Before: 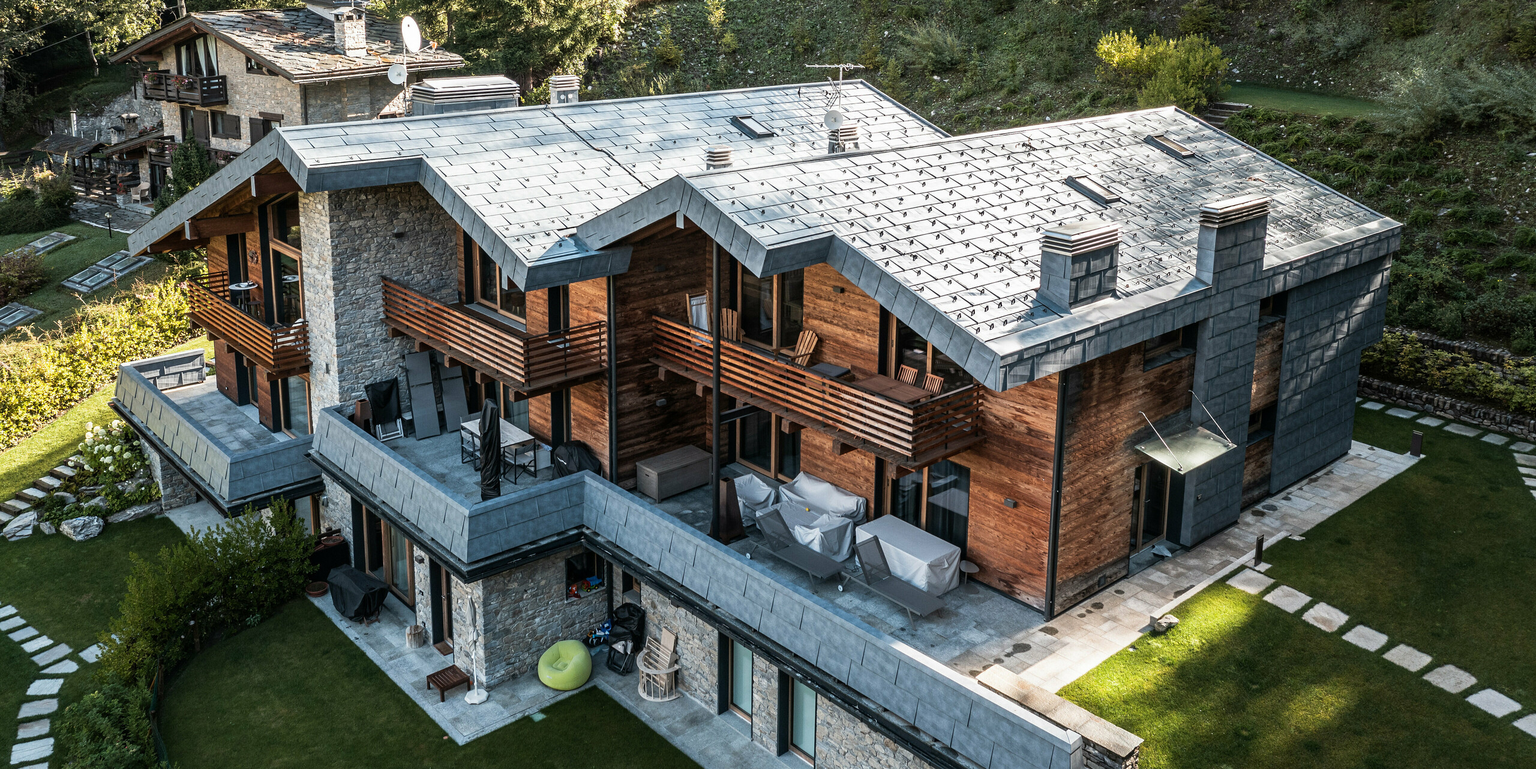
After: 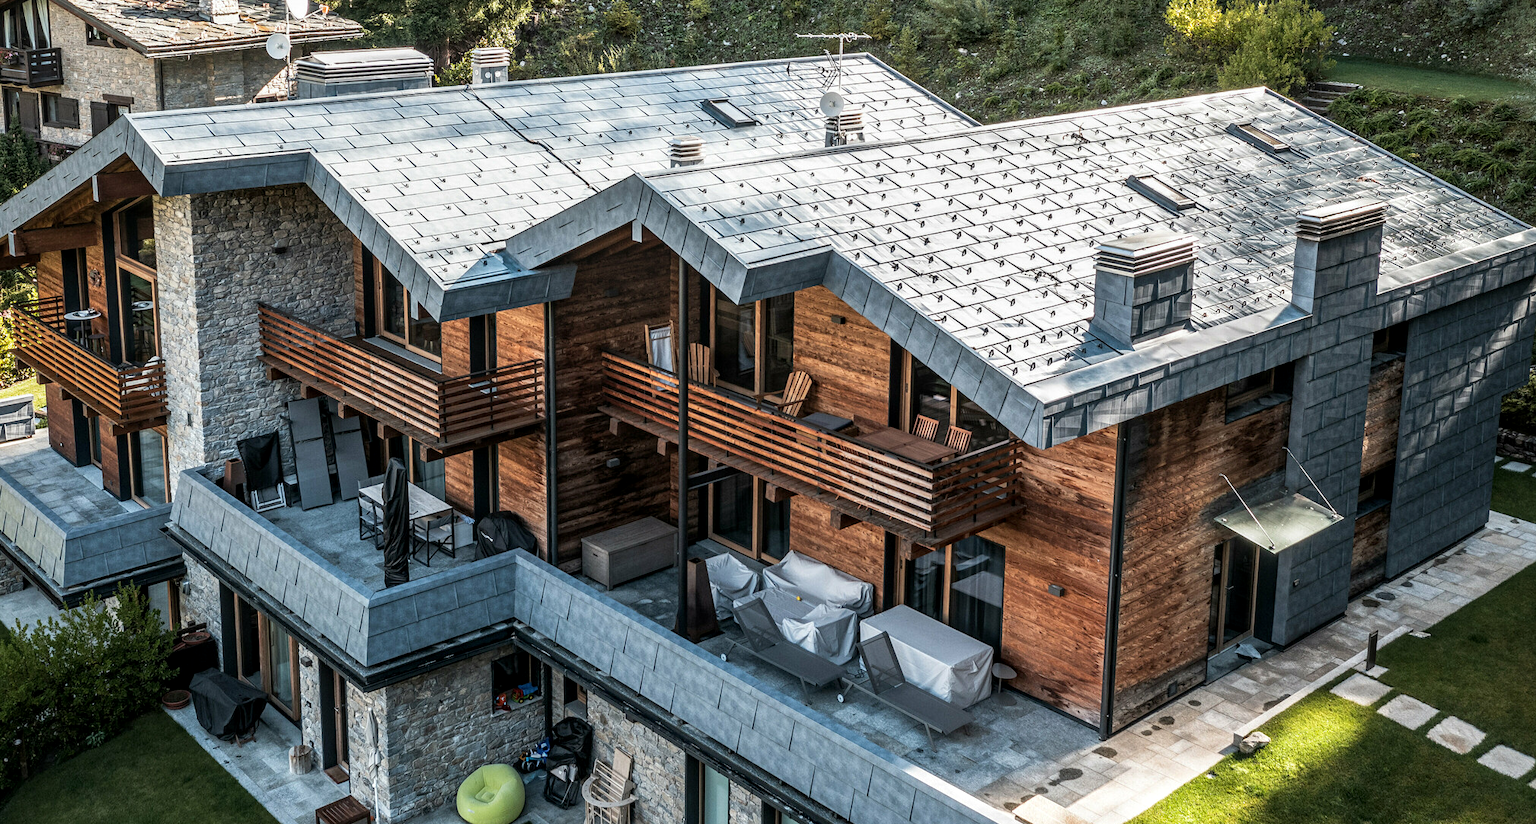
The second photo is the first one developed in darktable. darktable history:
crop: left 11.621%, top 4.956%, right 9.561%, bottom 10.5%
local contrast: on, module defaults
